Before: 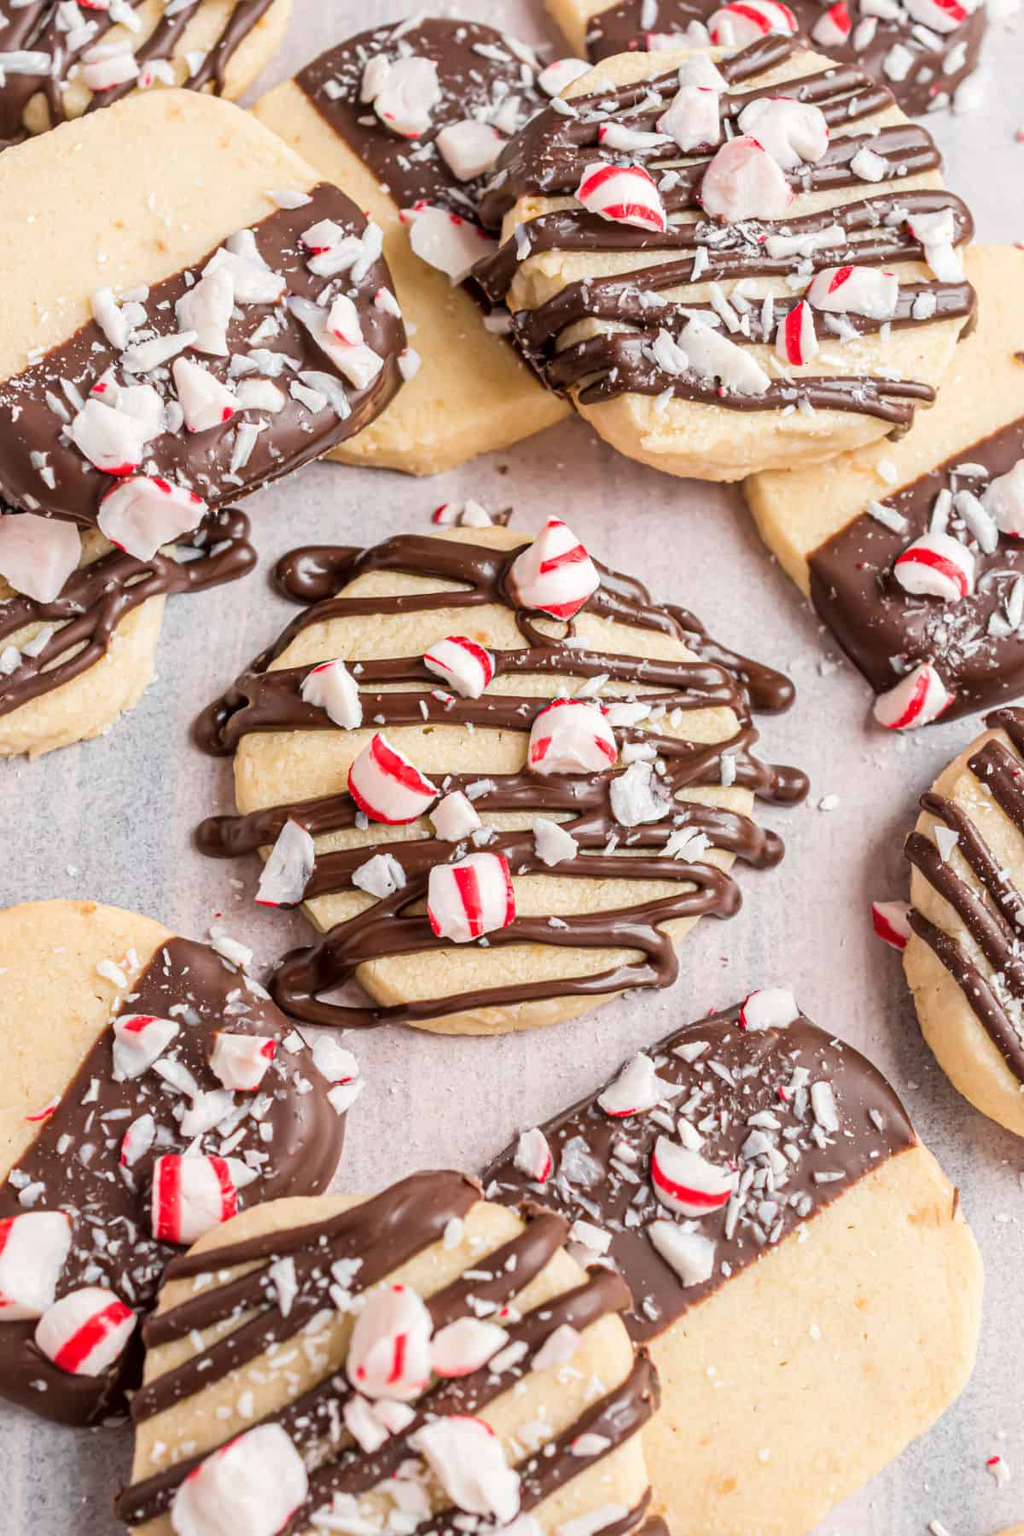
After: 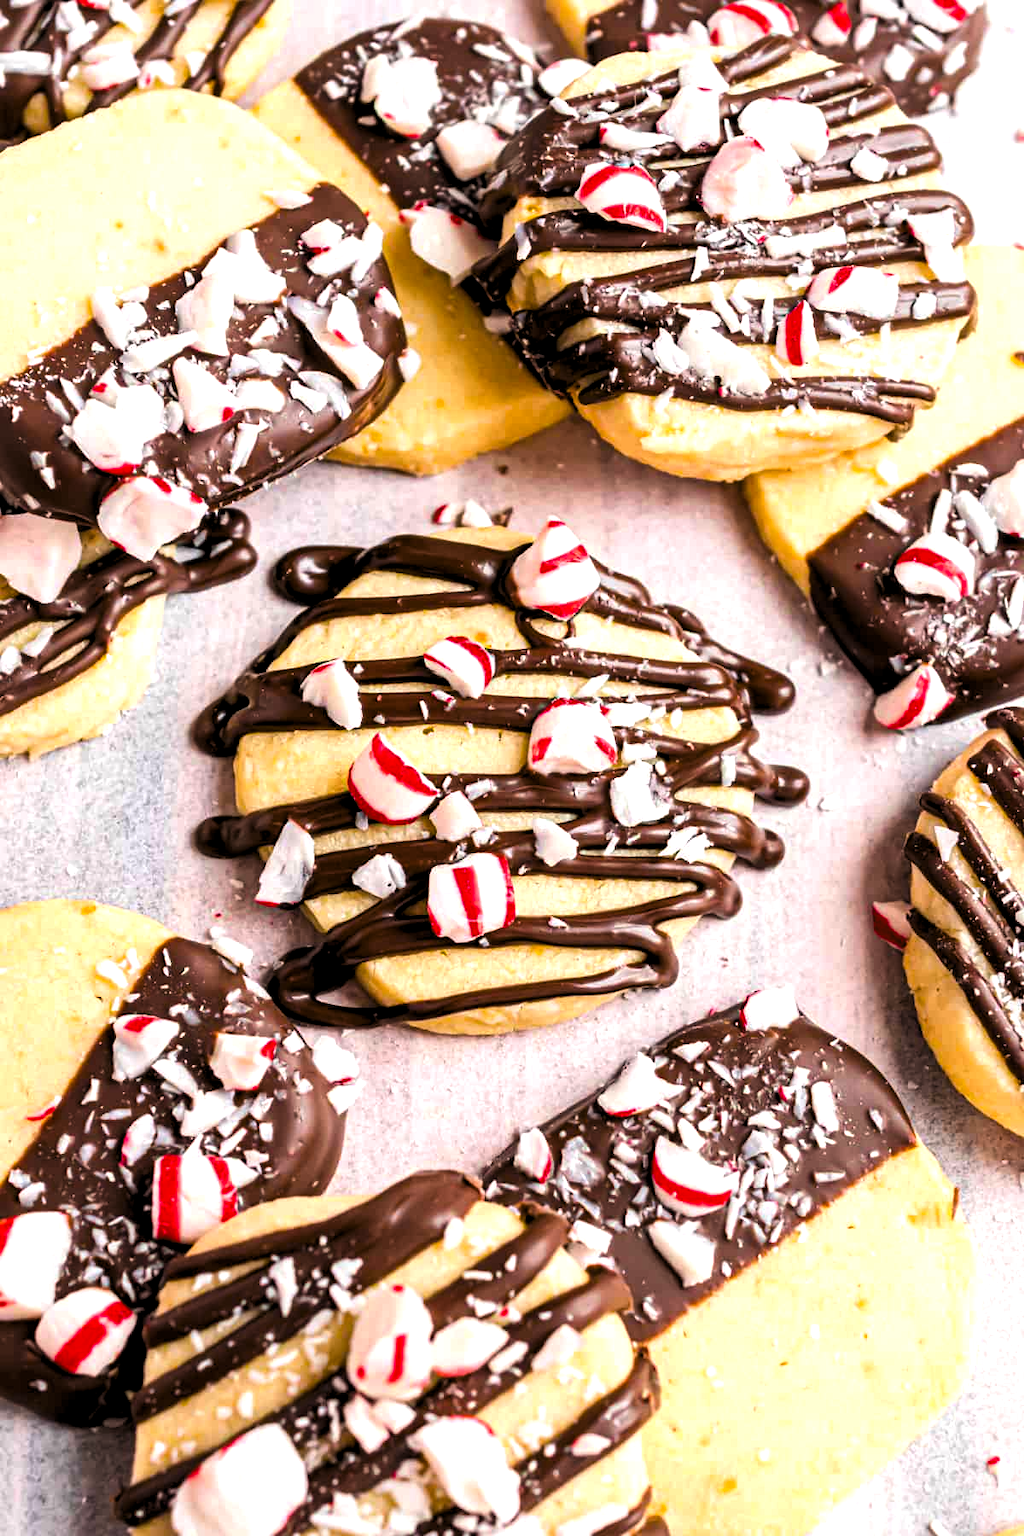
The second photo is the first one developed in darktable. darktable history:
levels: levels [0.129, 0.519, 0.867]
tone equalizer: edges refinement/feathering 500, mask exposure compensation -1.57 EV, preserve details no
color balance rgb: highlights gain › chroma 0.226%, highlights gain › hue 329.93°, linear chroma grading › global chroma 23.201%, perceptual saturation grading › global saturation 24.919%, global vibrance 2.537%
